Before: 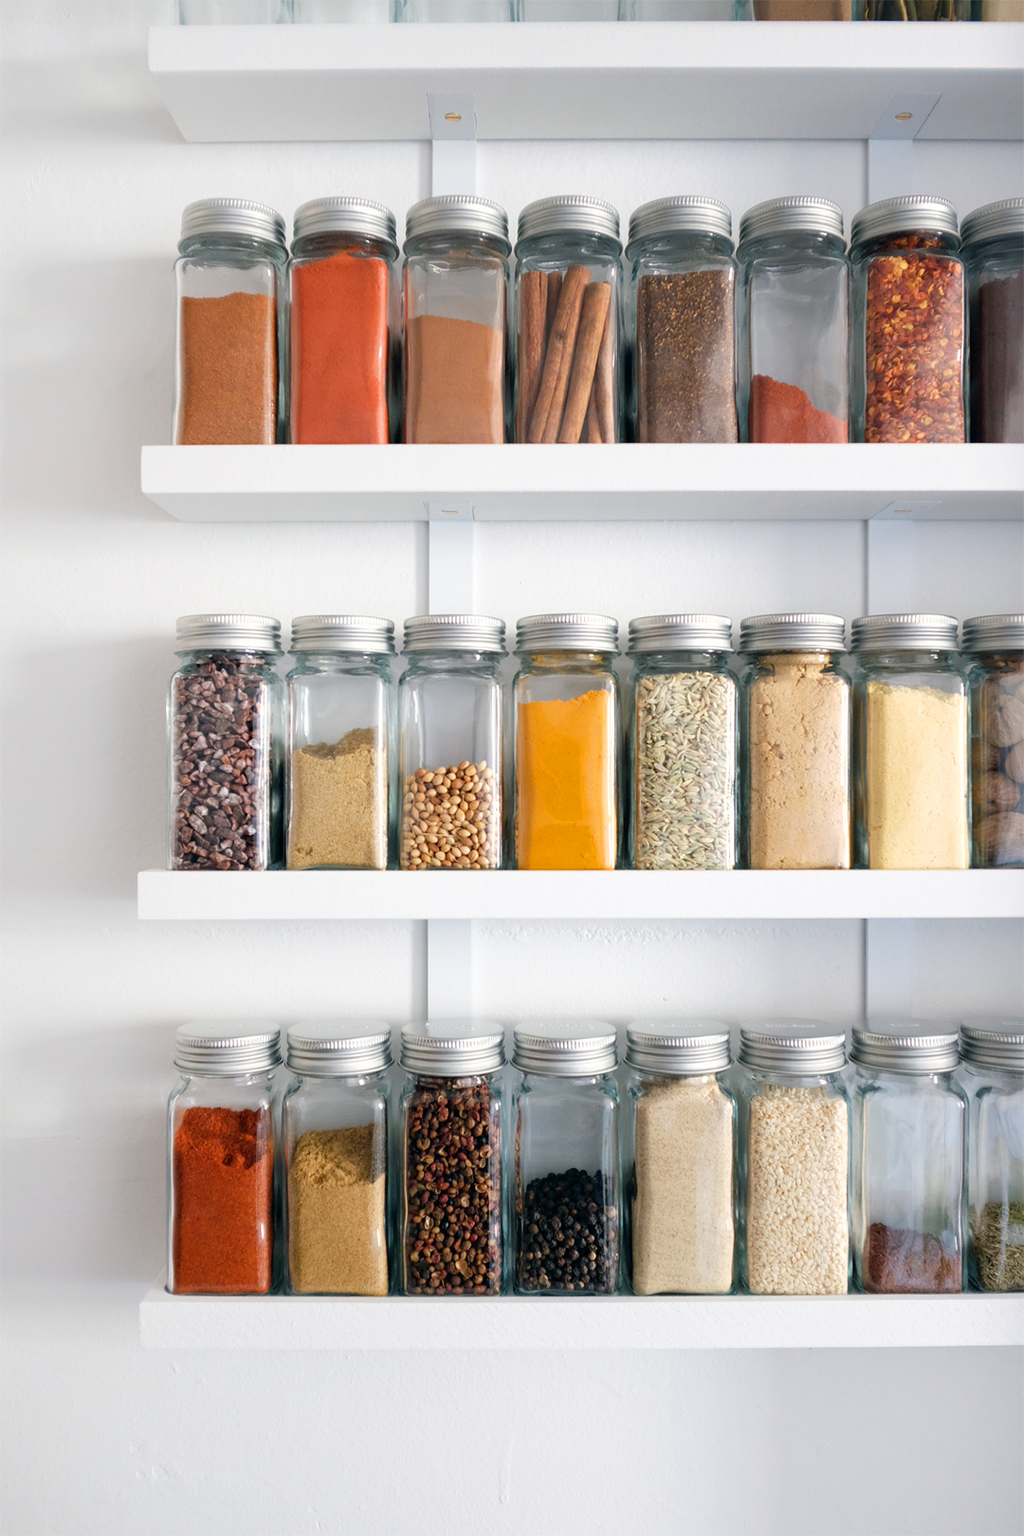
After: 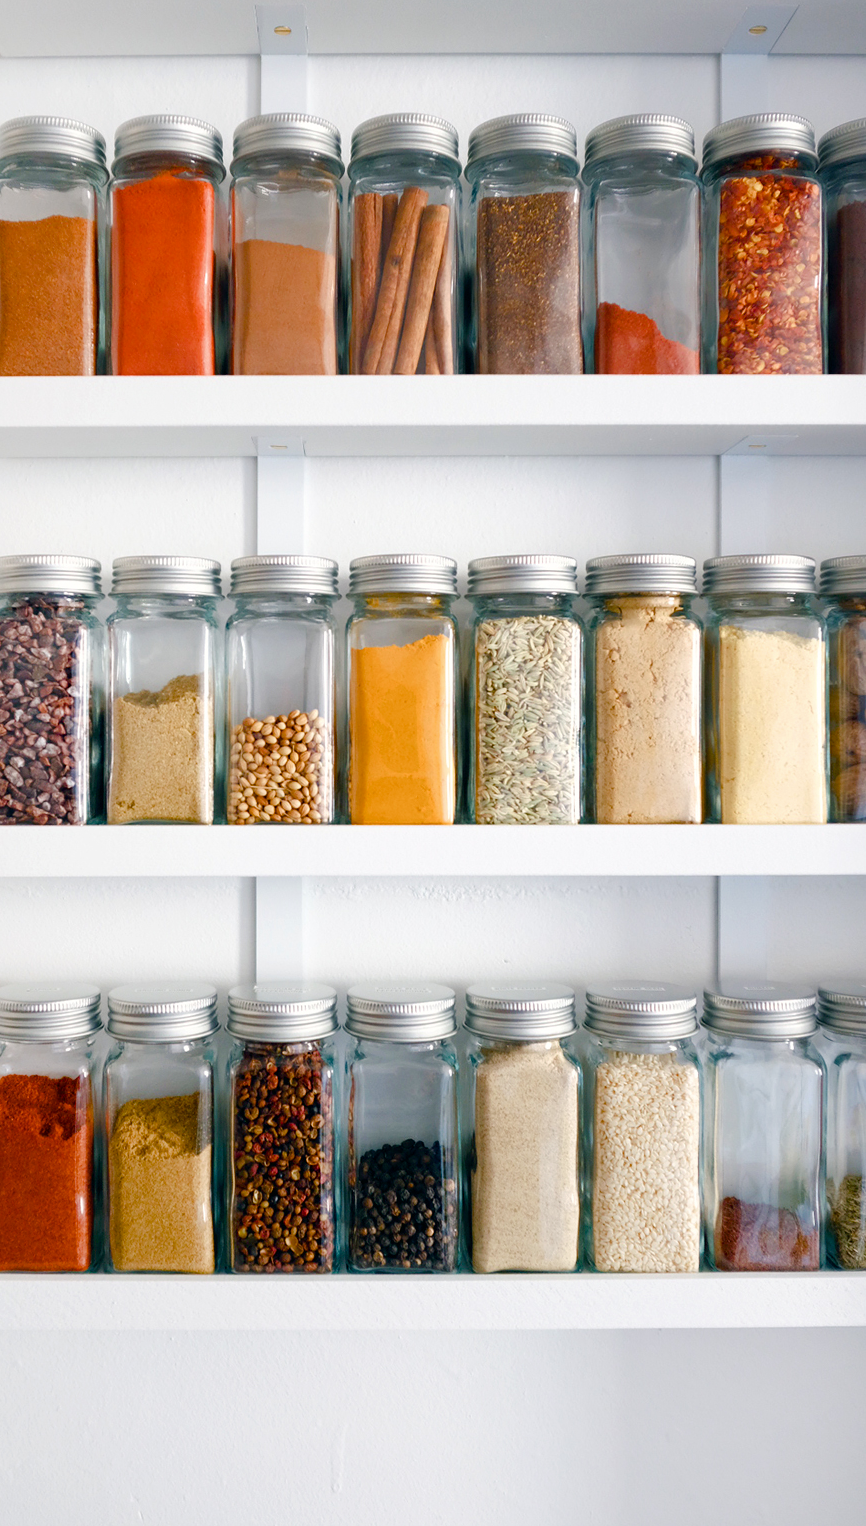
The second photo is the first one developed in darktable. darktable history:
crop and rotate: left 18.084%, top 5.792%, right 1.665%
color balance rgb: global offset › hue 171.06°, perceptual saturation grading › global saturation 24.655%, perceptual saturation grading › highlights -51.206%, perceptual saturation grading › mid-tones 19.893%, perceptual saturation grading › shadows 60.769%, global vibrance 20%
